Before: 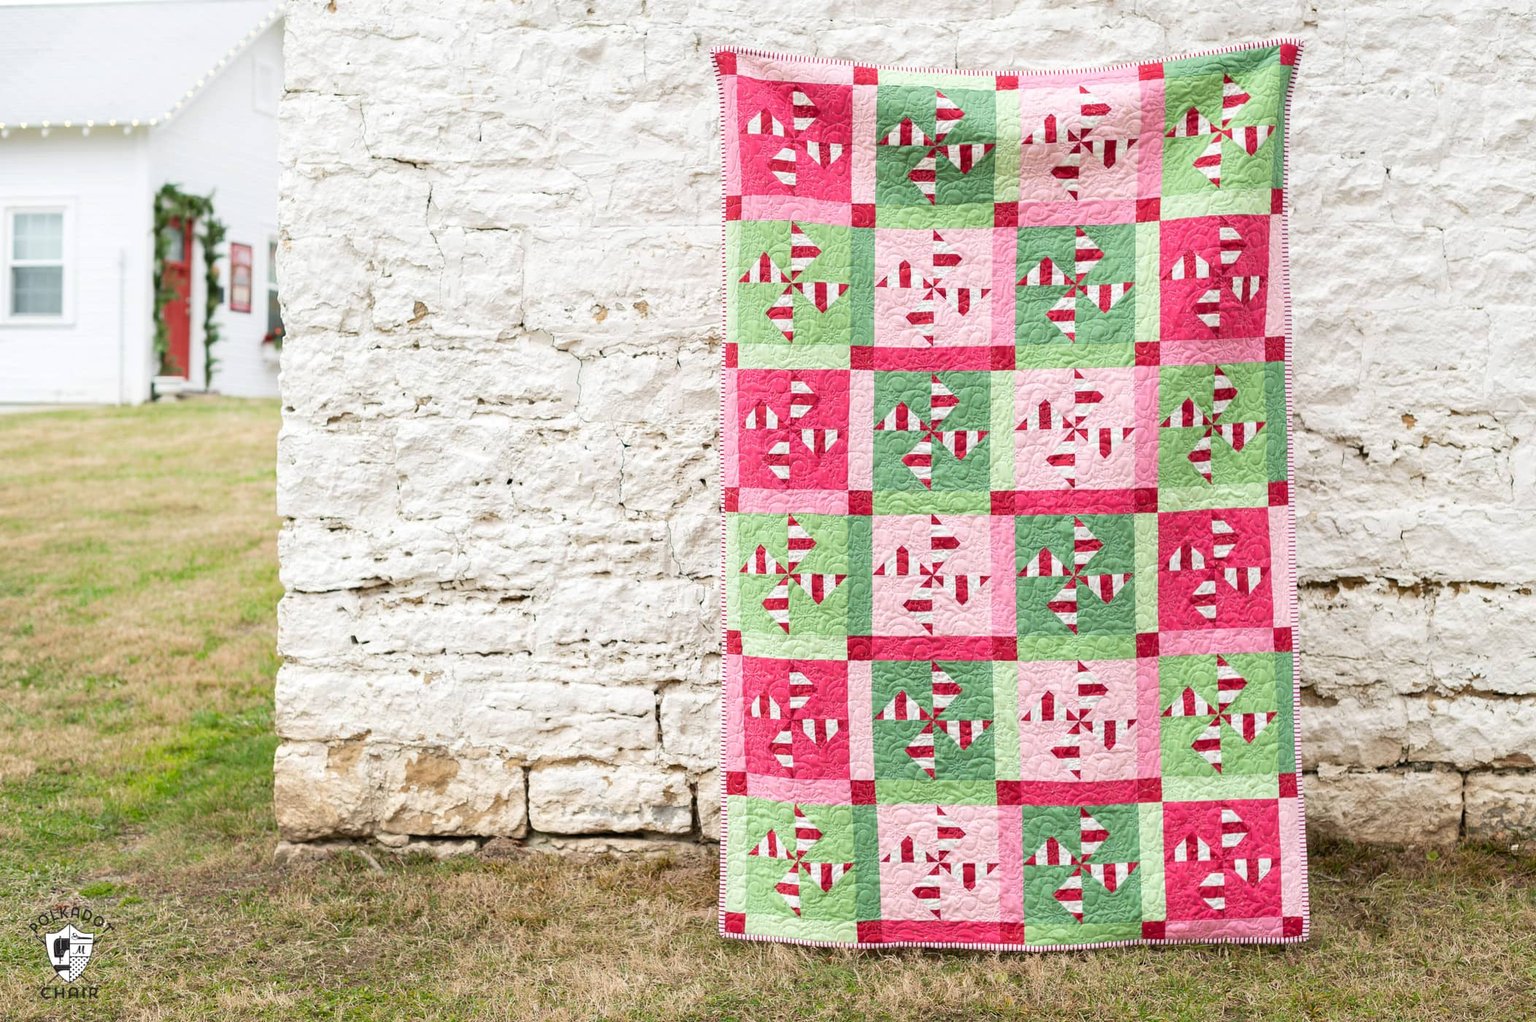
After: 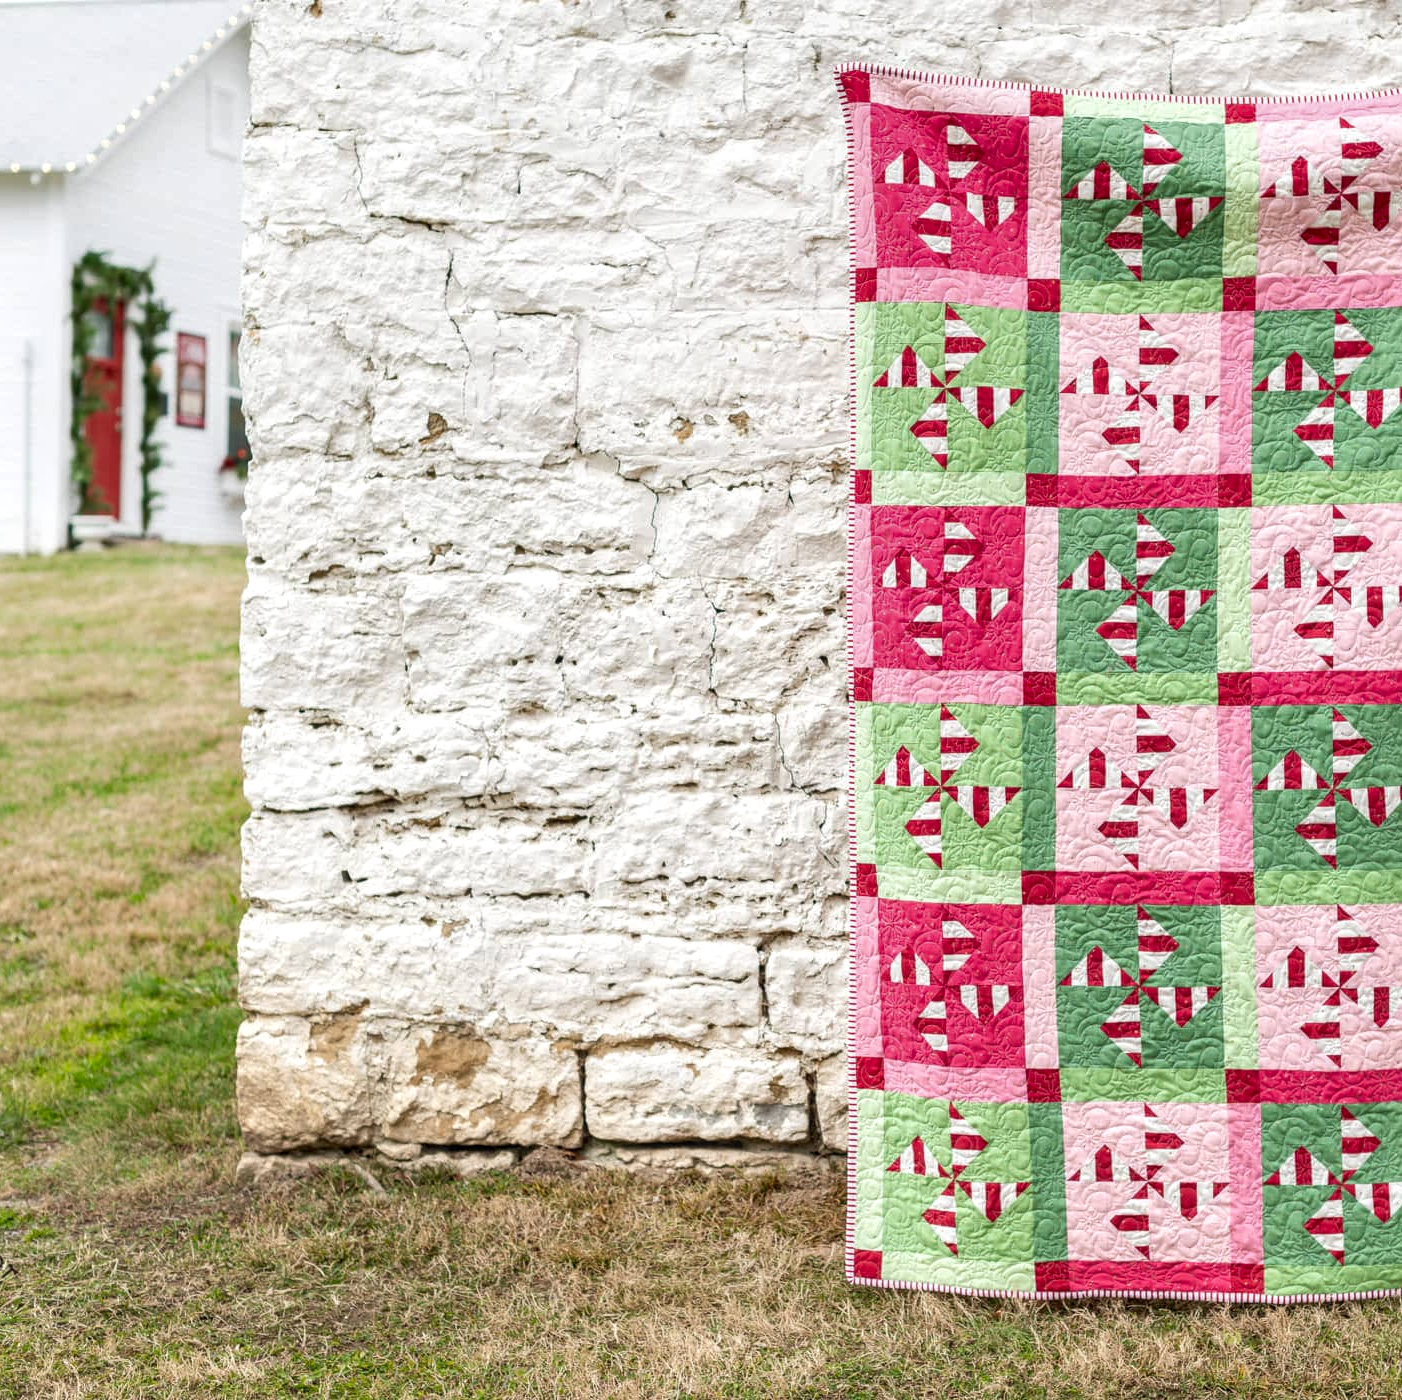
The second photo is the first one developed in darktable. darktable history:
crop and rotate: left 6.617%, right 26.717%
shadows and highlights: shadows 32, highlights -32, soften with gaussian
local contrast: detail 130%
